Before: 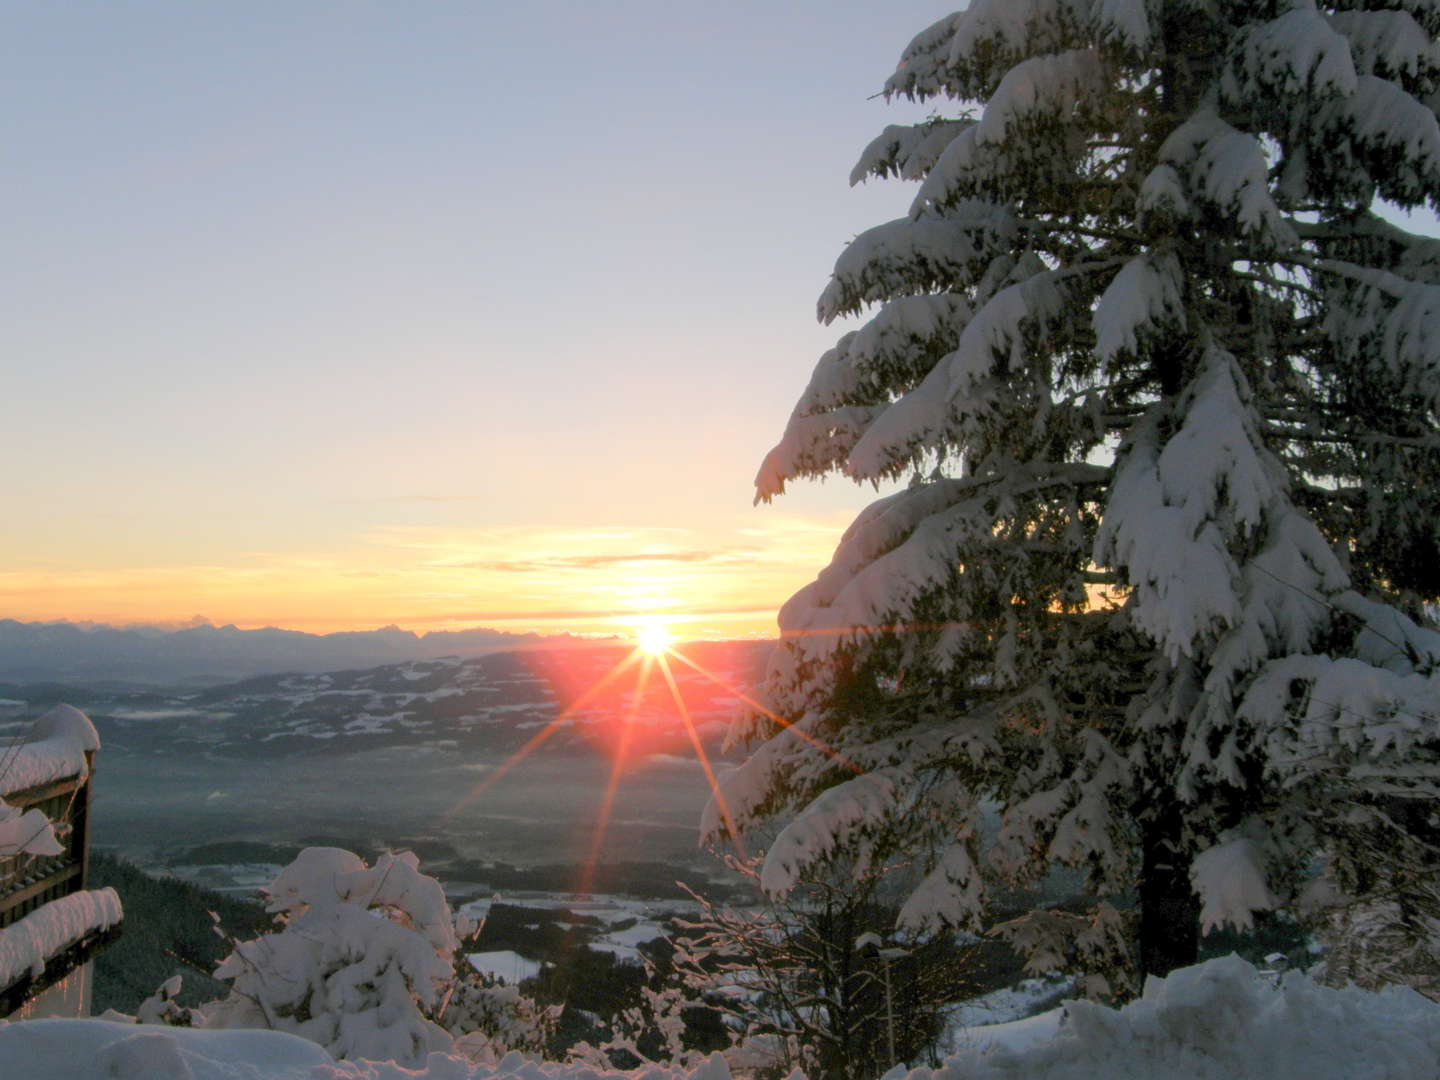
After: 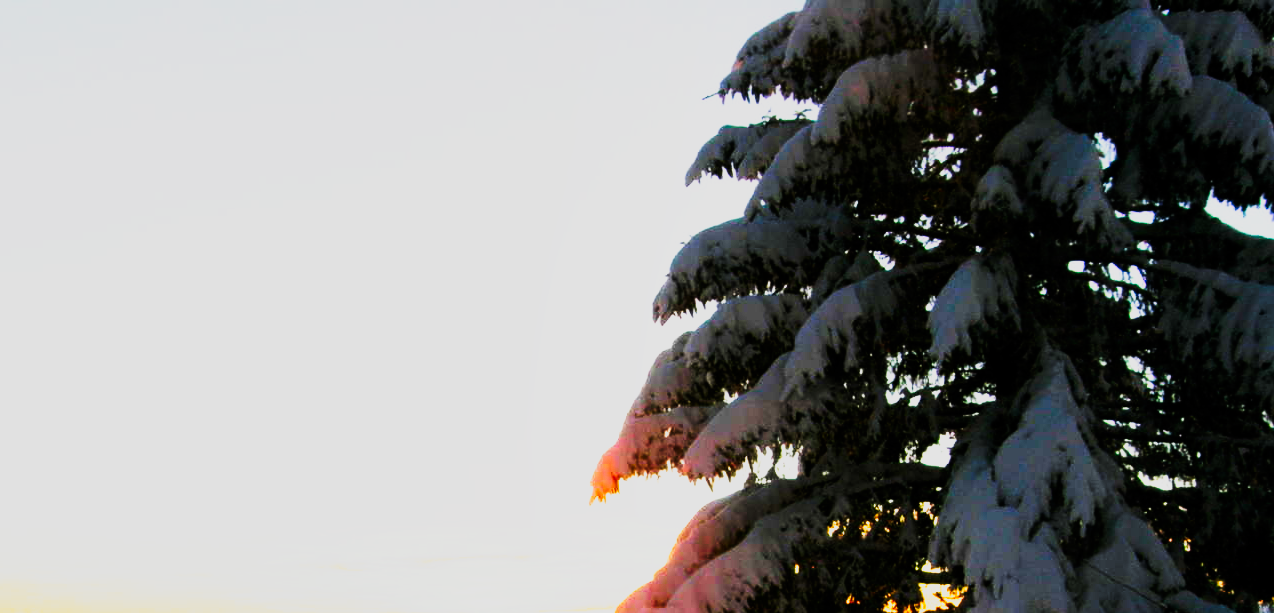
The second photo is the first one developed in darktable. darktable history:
crop and rotate: left 11.484%, bottom 43.154%
tone curve: curves: ch0 [(0, 0) (0.003, 0) (0.011, 0.001) (0.025, 0.003) (0.044, 0.003) (0.069, 0.006) (0.1, 0.009) (0.136, 0.014) (0.177, 0.029) (0.224, 0.061) (0.277, 0.127) (0.335, 0.218) (0.399, 0.38) (0.468, 0.588) (0.543, 0.809) (0.623, 0.947) (0.709, 0.987) (0.801, 0.99) (0.898, 0.99) (1, 1)], preserve colors none
exposure: exposure -0.108 EV, compensate exposure bias true, compensate highlight preservation false
shadows and highlights: radius 120.89, shadows 21.81, white point adjustment -9.71, highlights -14.87, soften with gaussian
